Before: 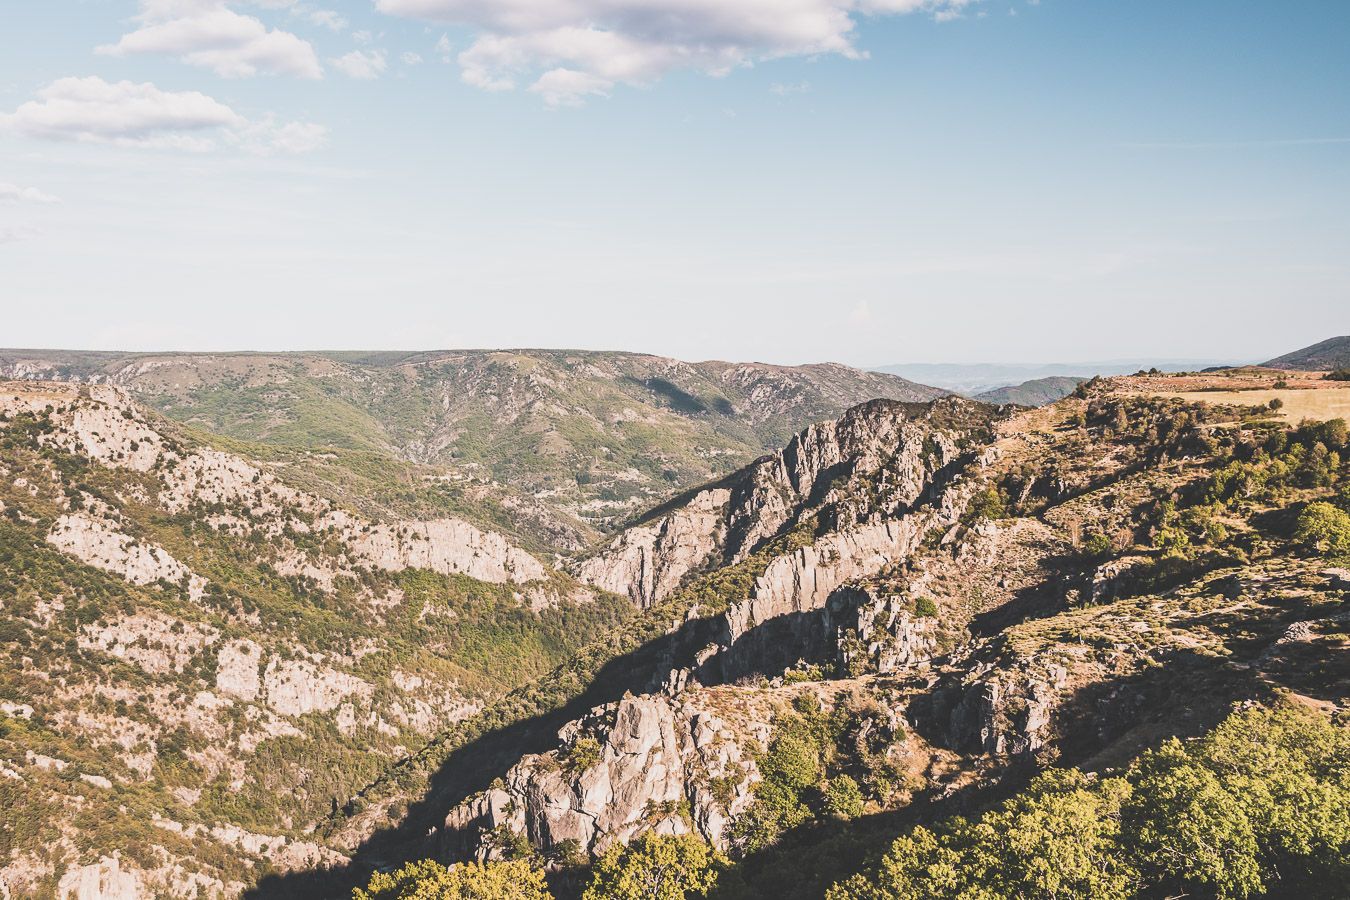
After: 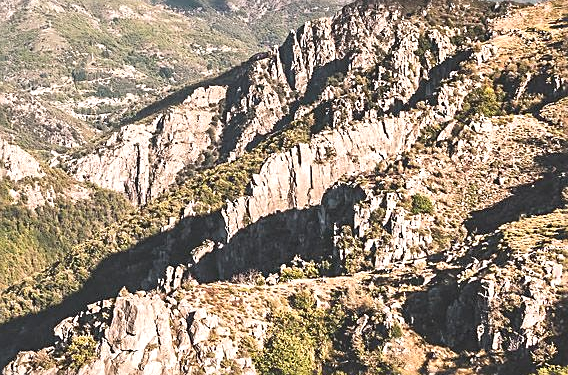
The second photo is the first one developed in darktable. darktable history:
sharpen: on, module defaults
crop: left 37.386%, top 44.845%, right 20.483%, bottom 13.418%
tone equalizer: -8 EV -0.392 EV, -7 EV -0.41 EV, -6 EV -0.318 EV, -5 EV -0.255 EV, -3 EV 0.194 EV, -2 EV 0.349 EV, -1 EV 0.383 EV, +0 EV 0.446 EV
